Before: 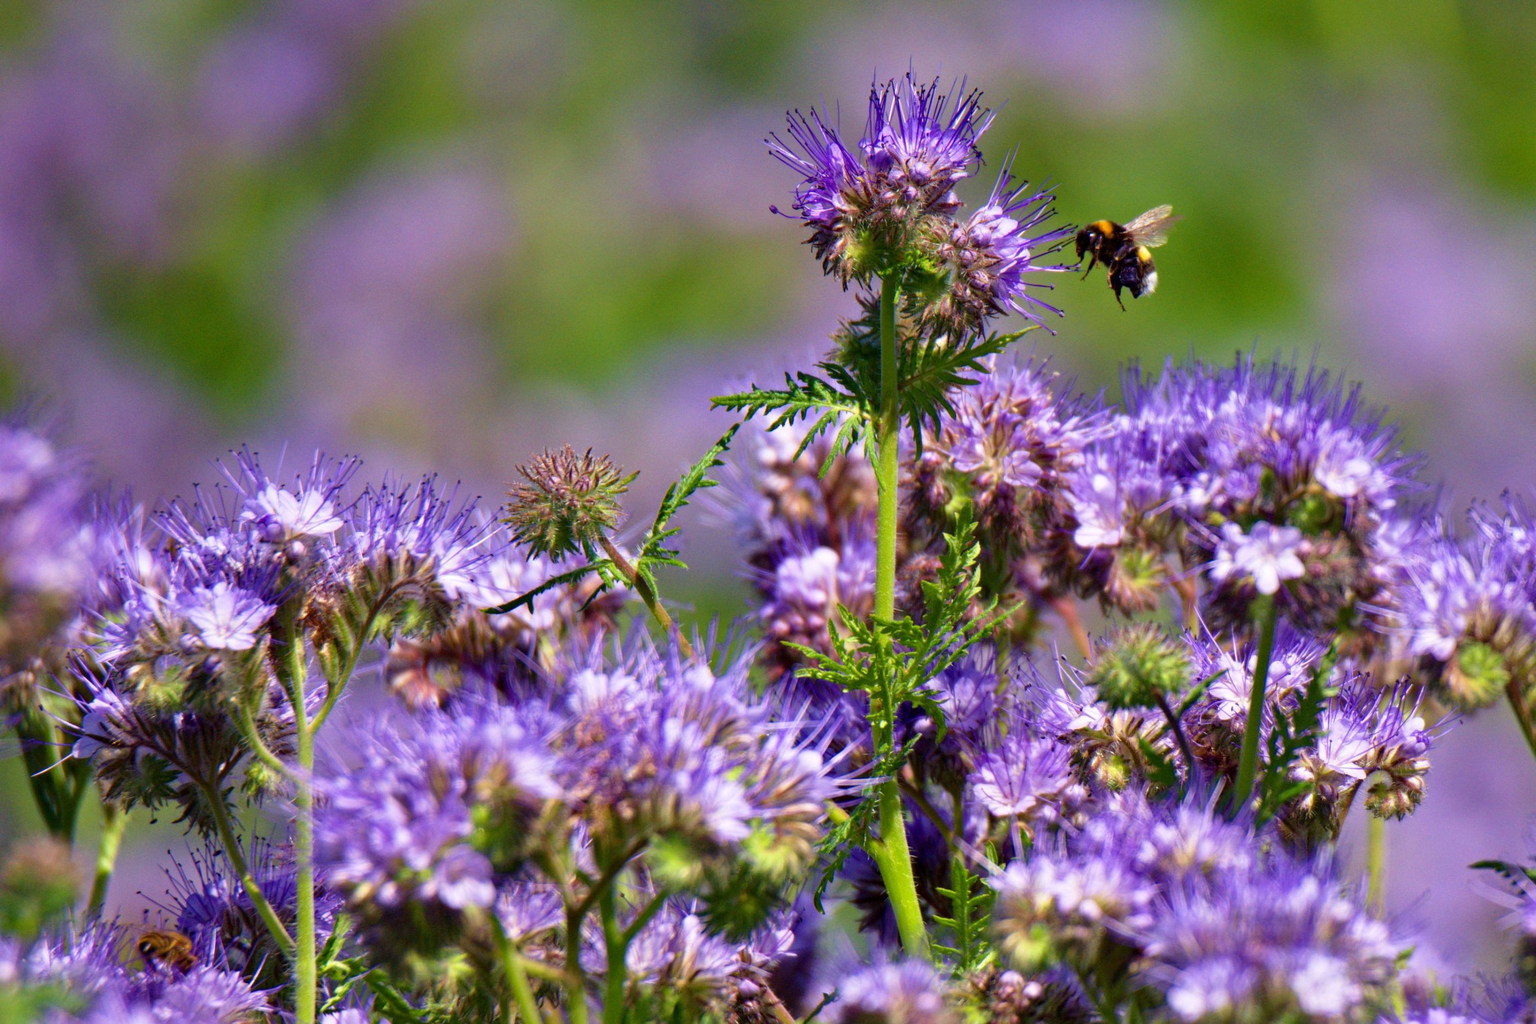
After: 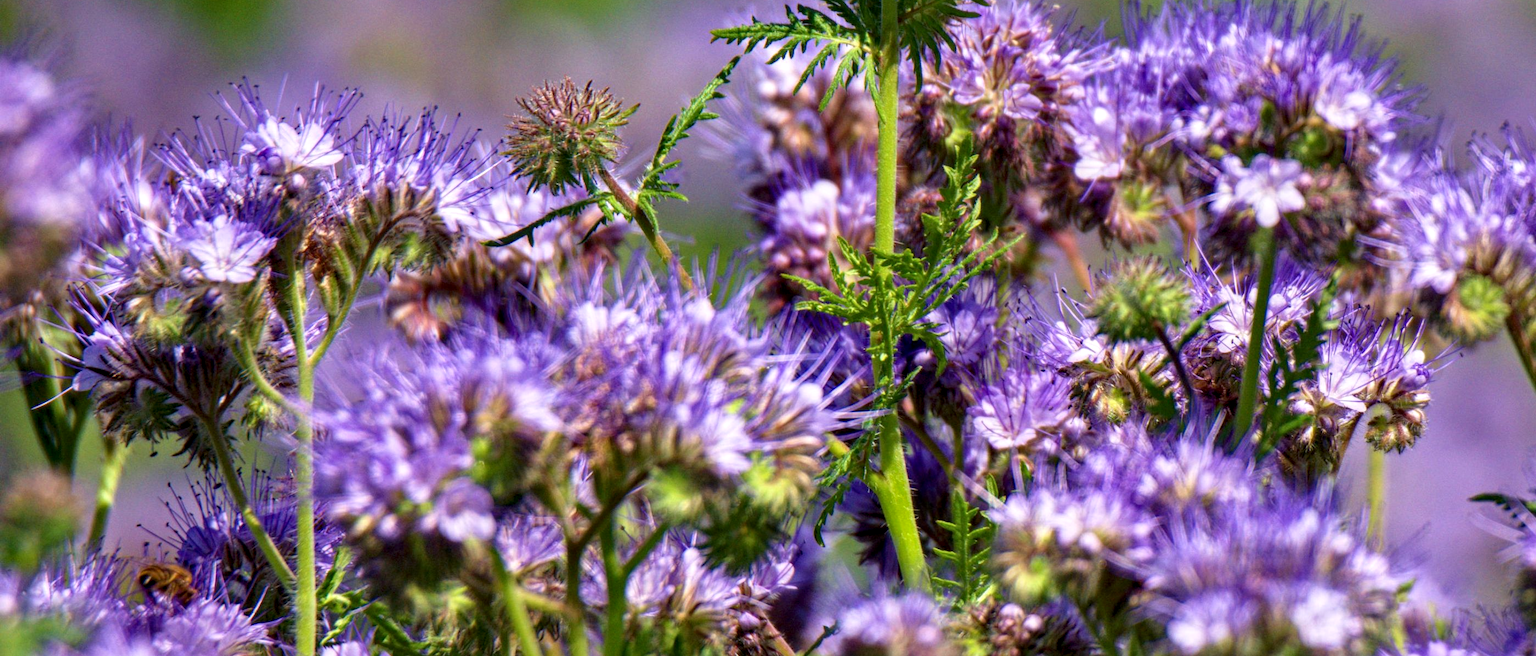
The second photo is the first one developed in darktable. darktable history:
shadows and highlights: shadows 32.57, highlights -46.13, compress 49.8%, soften with gaussian
local contrast: detail 130%
crop and rotate: top 35.922%
